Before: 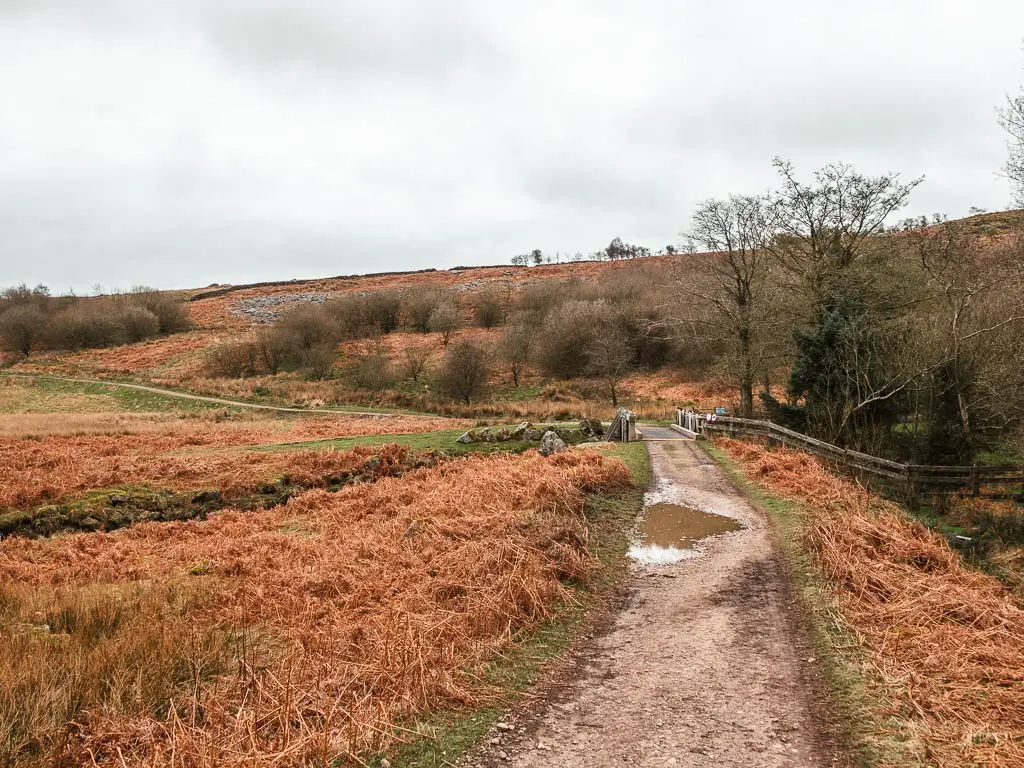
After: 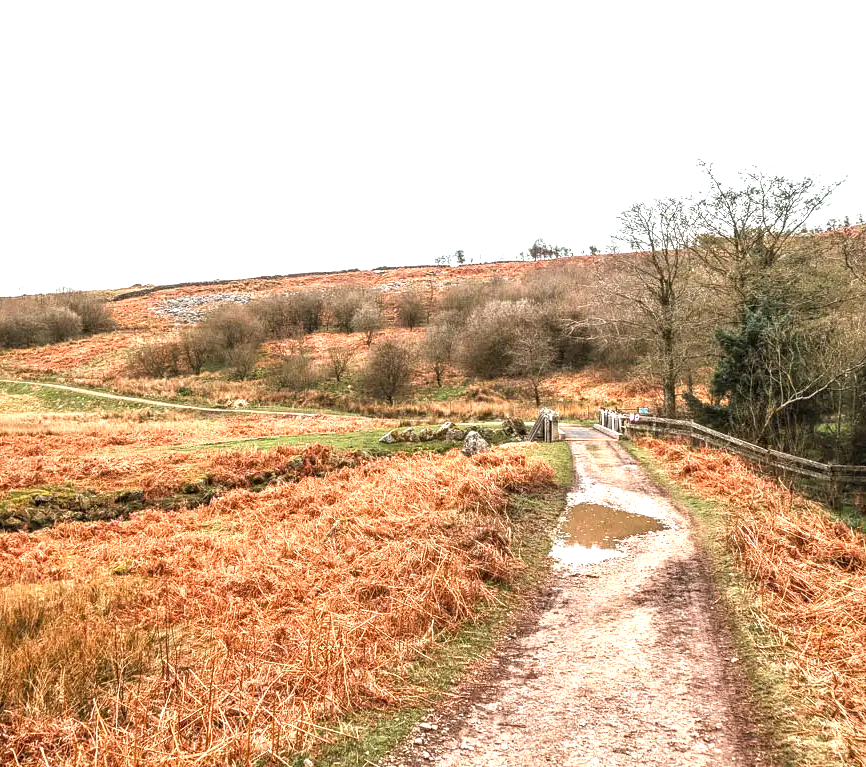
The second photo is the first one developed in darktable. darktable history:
crop: left 7.588%, right 7.84%
local contrast: on, module defaults
exposure: black level correction 0, exposure 1.026 EV, compensate highlight preservation false
